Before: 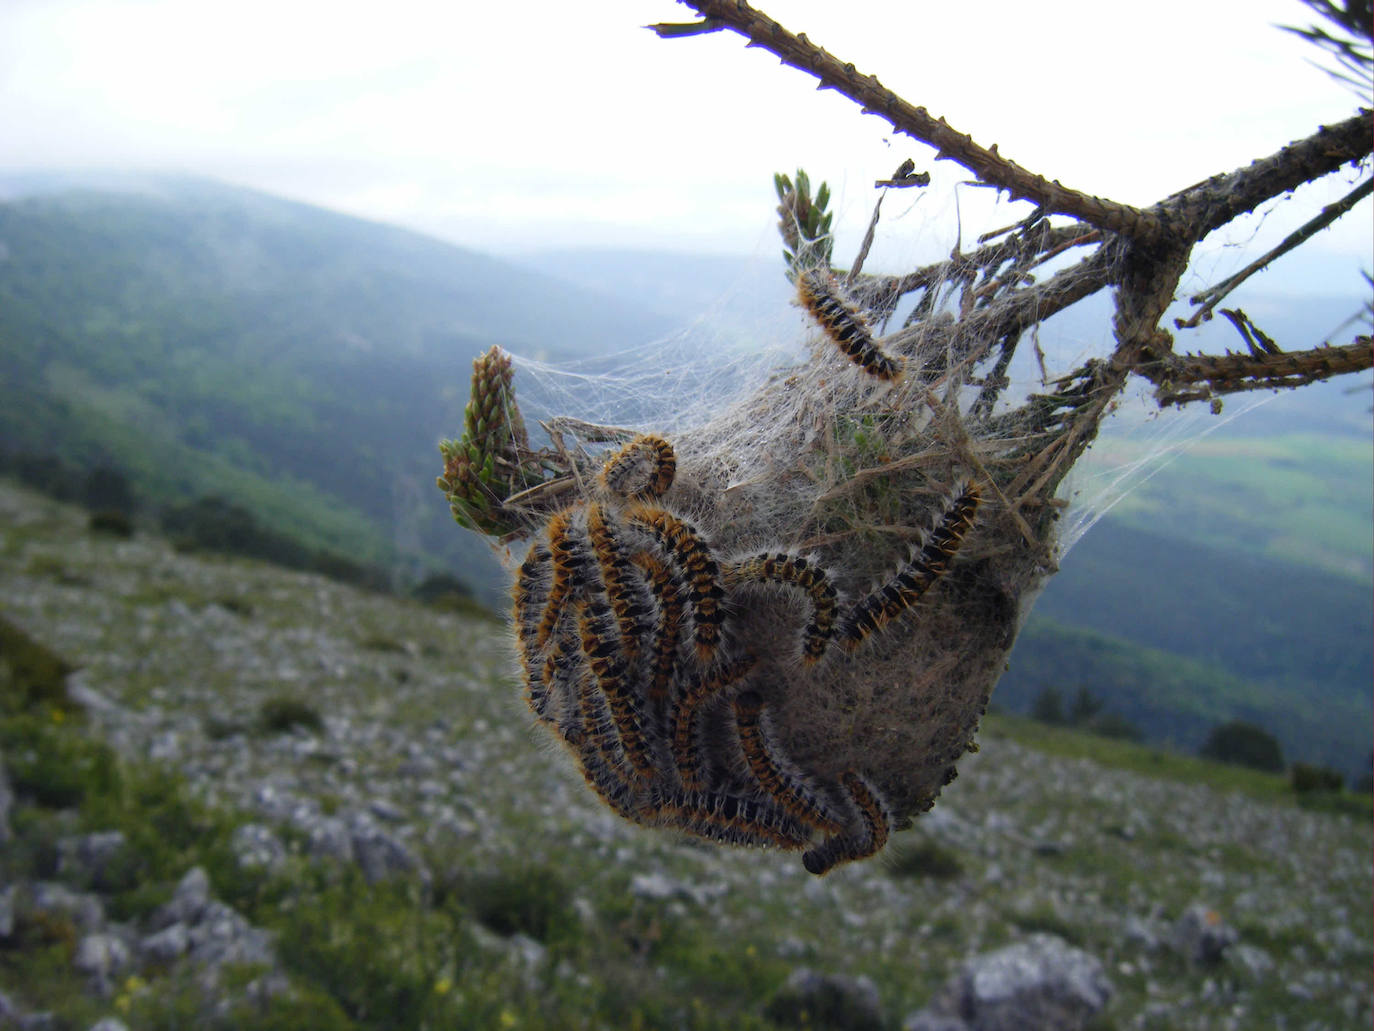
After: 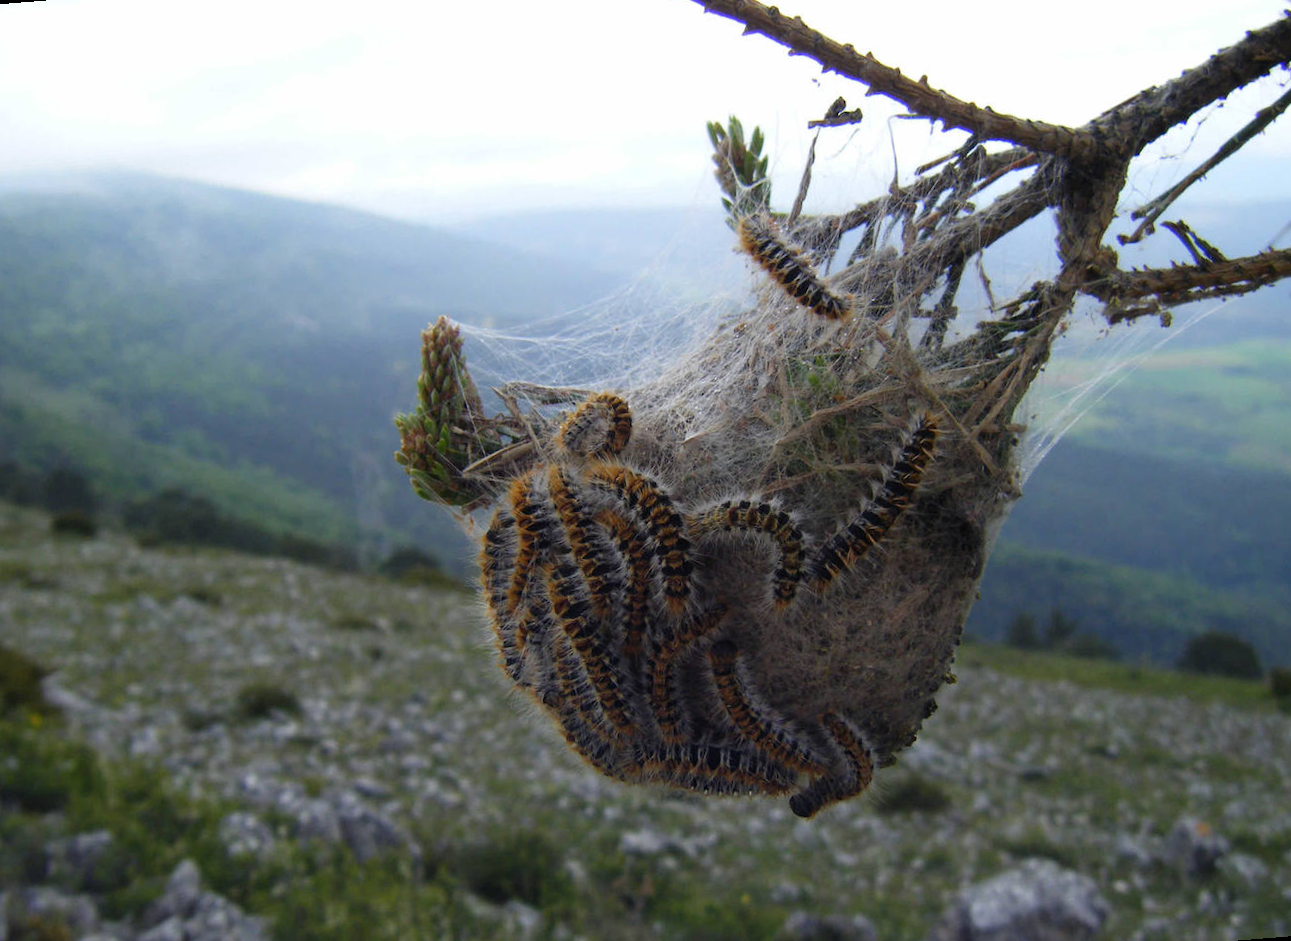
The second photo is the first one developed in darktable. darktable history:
tone equalizer: on, module defaults
rotate and perspective: rotation -4.57°, crop left 0.054, crop right 0.944, crop top 0.087, crop bottom 0.914
